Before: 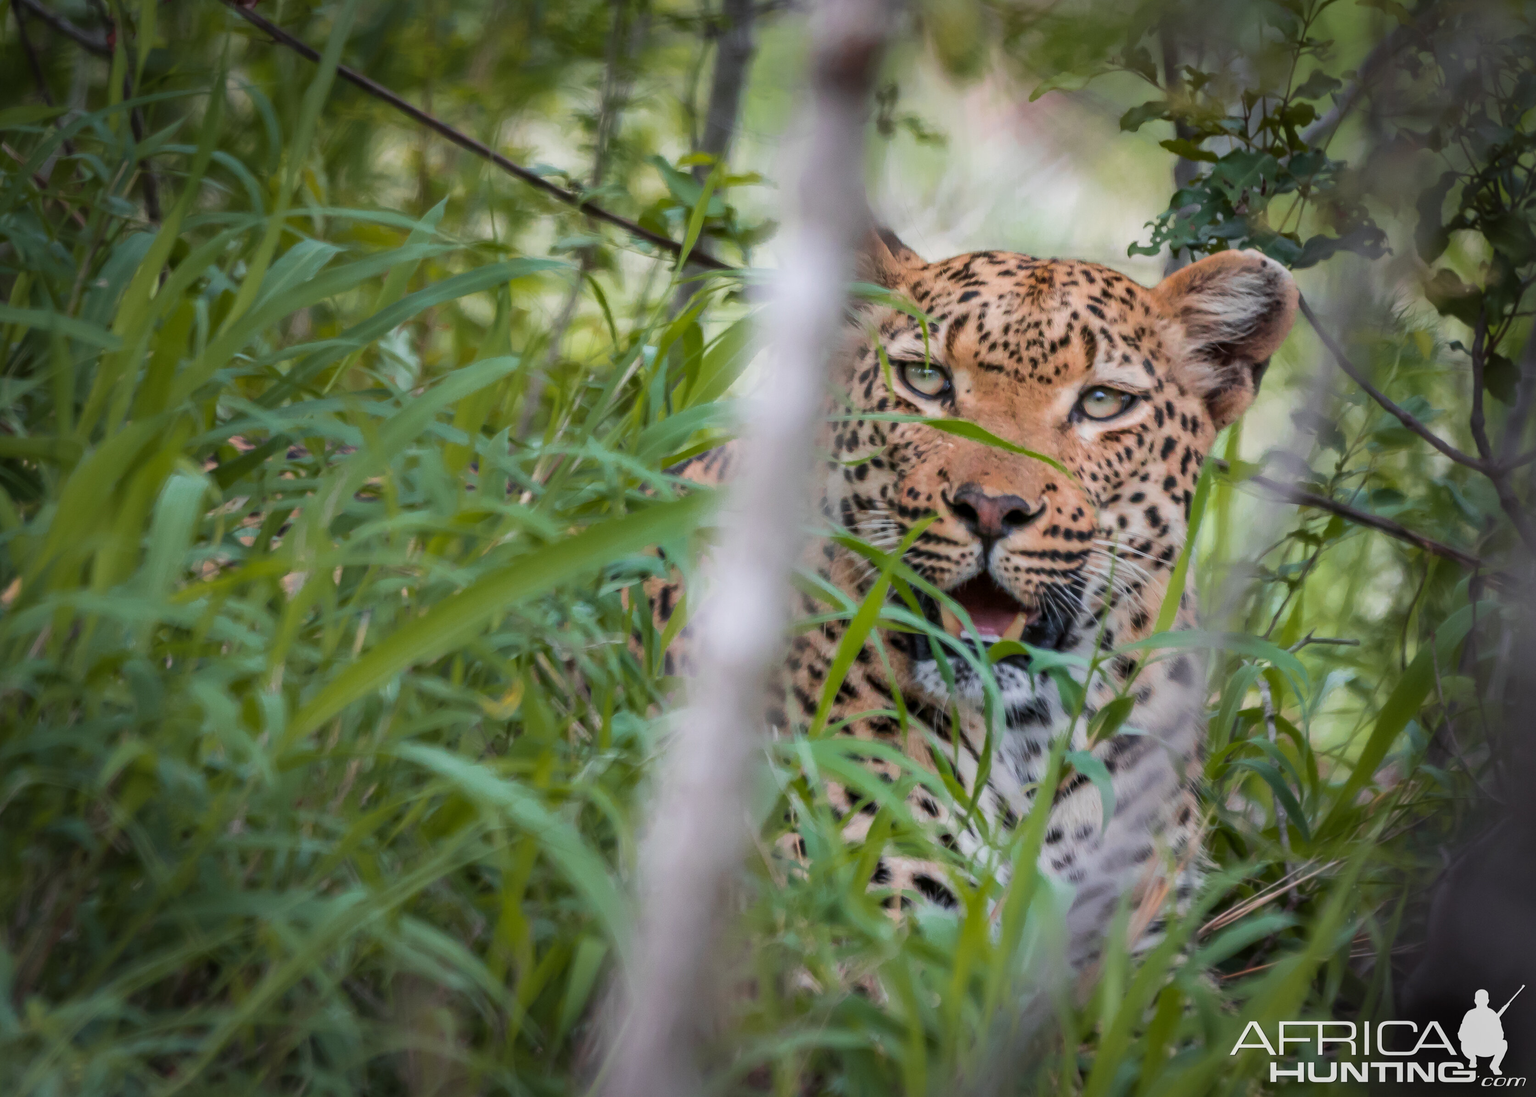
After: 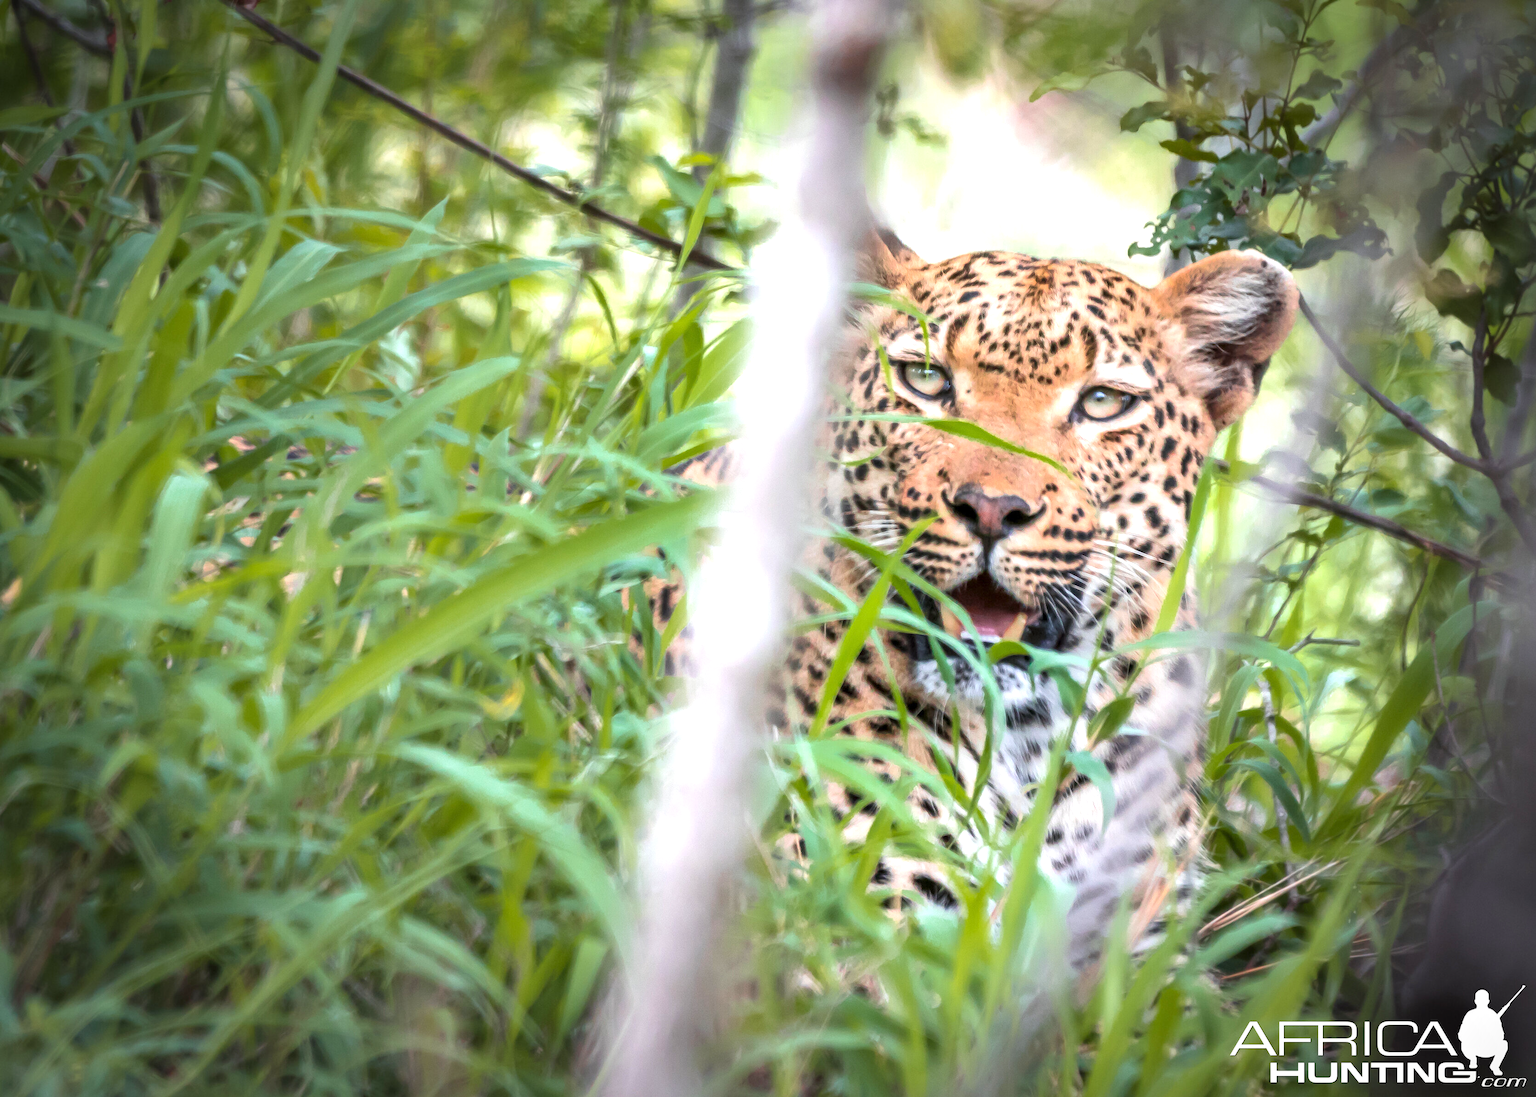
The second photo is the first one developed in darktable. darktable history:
white balance: emerald 1
vignetting: saturation 0, unbound false
exposure: exposure 1.2 EV, compensate highlight preservation false
